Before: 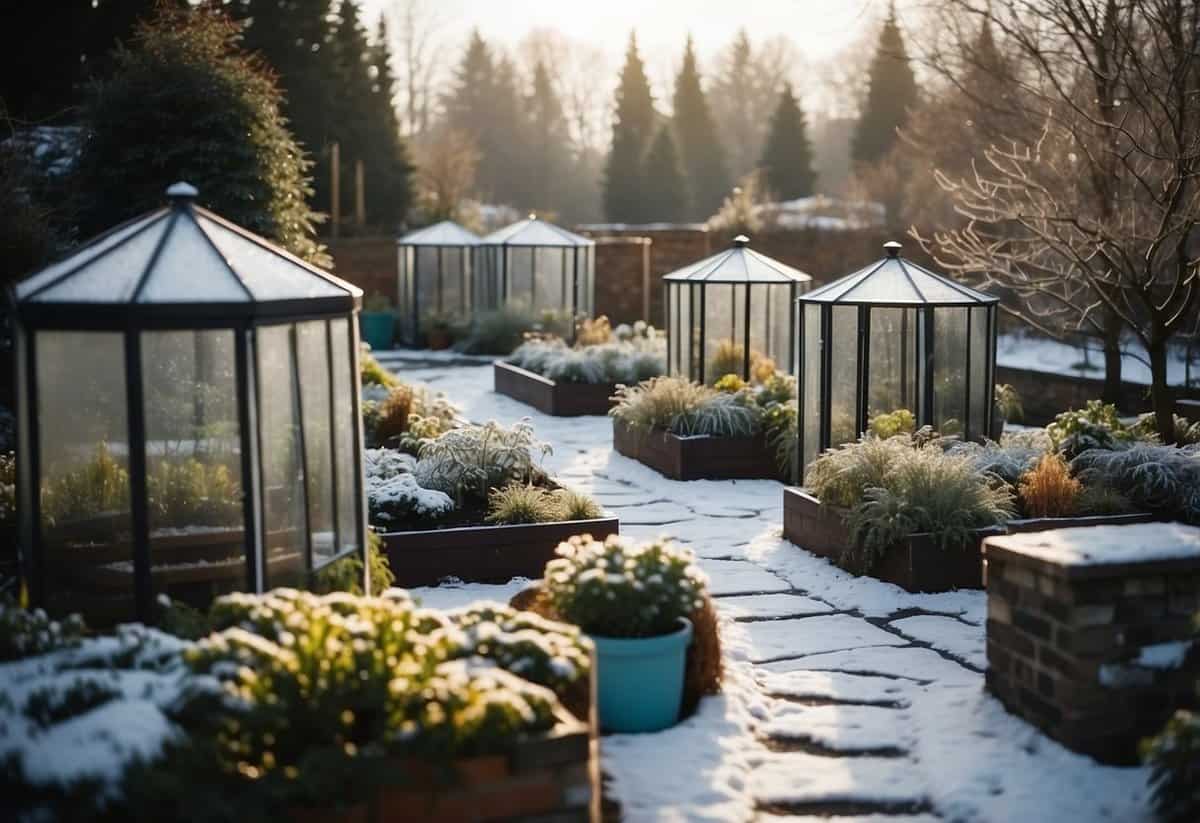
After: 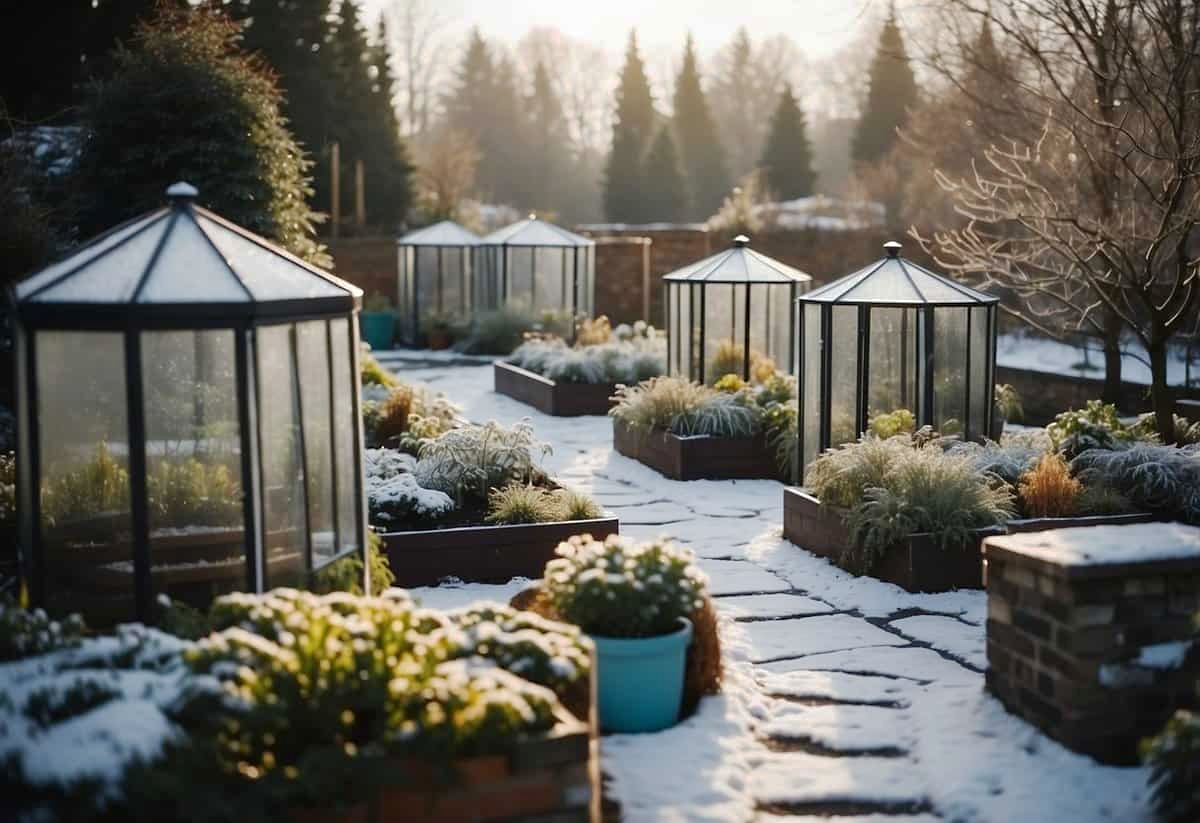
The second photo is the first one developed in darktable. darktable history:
base curve: curves: ch0 [(0, 0) (0.235, 0.266) (0.503, 0.496) (0.786, 0.72) (1, 1)], preserve colors none
sharpen: radius 5.292, amount 0.309, threshold 26.679
